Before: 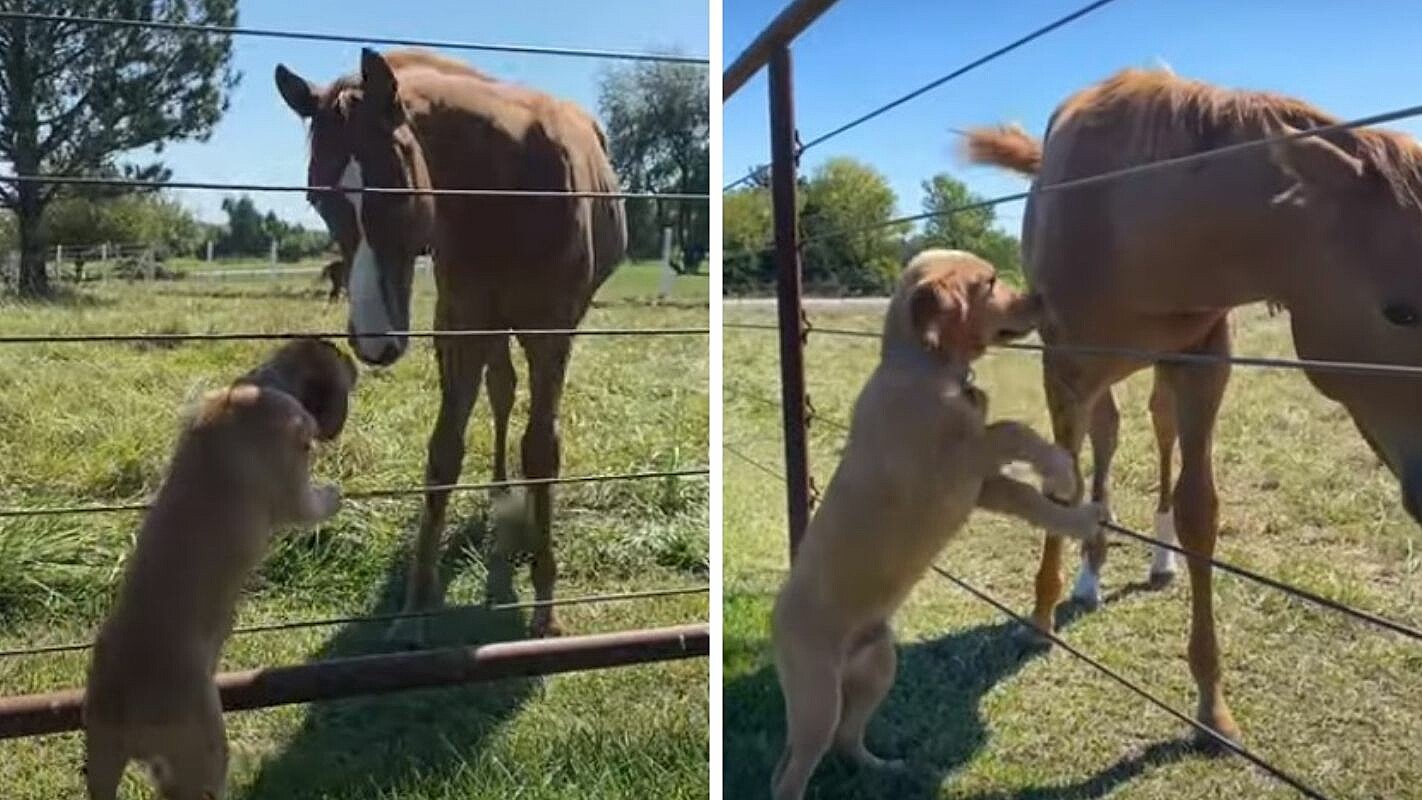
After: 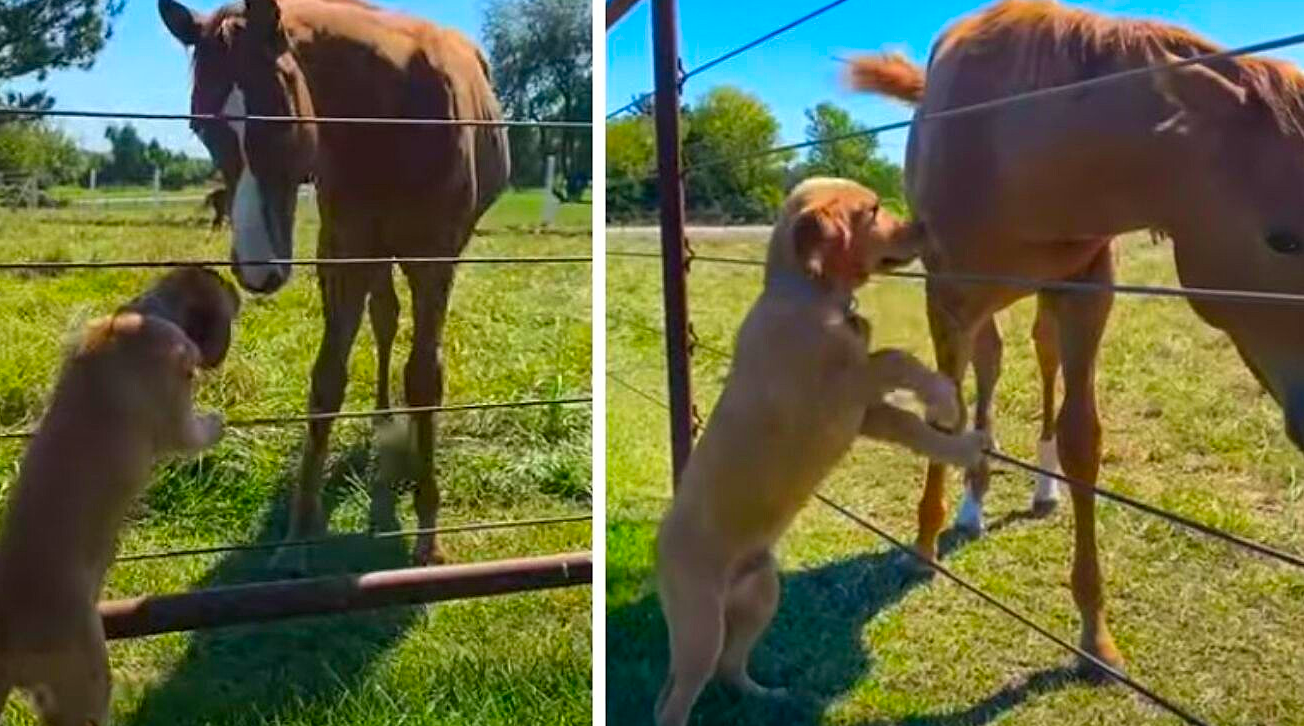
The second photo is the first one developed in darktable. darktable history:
exposure: compensate highlight preservation false
crop and rotate: left 8.262%, top 9.226%
color balance rgb: global vibrance 10%
color correction: saturation 1.8
